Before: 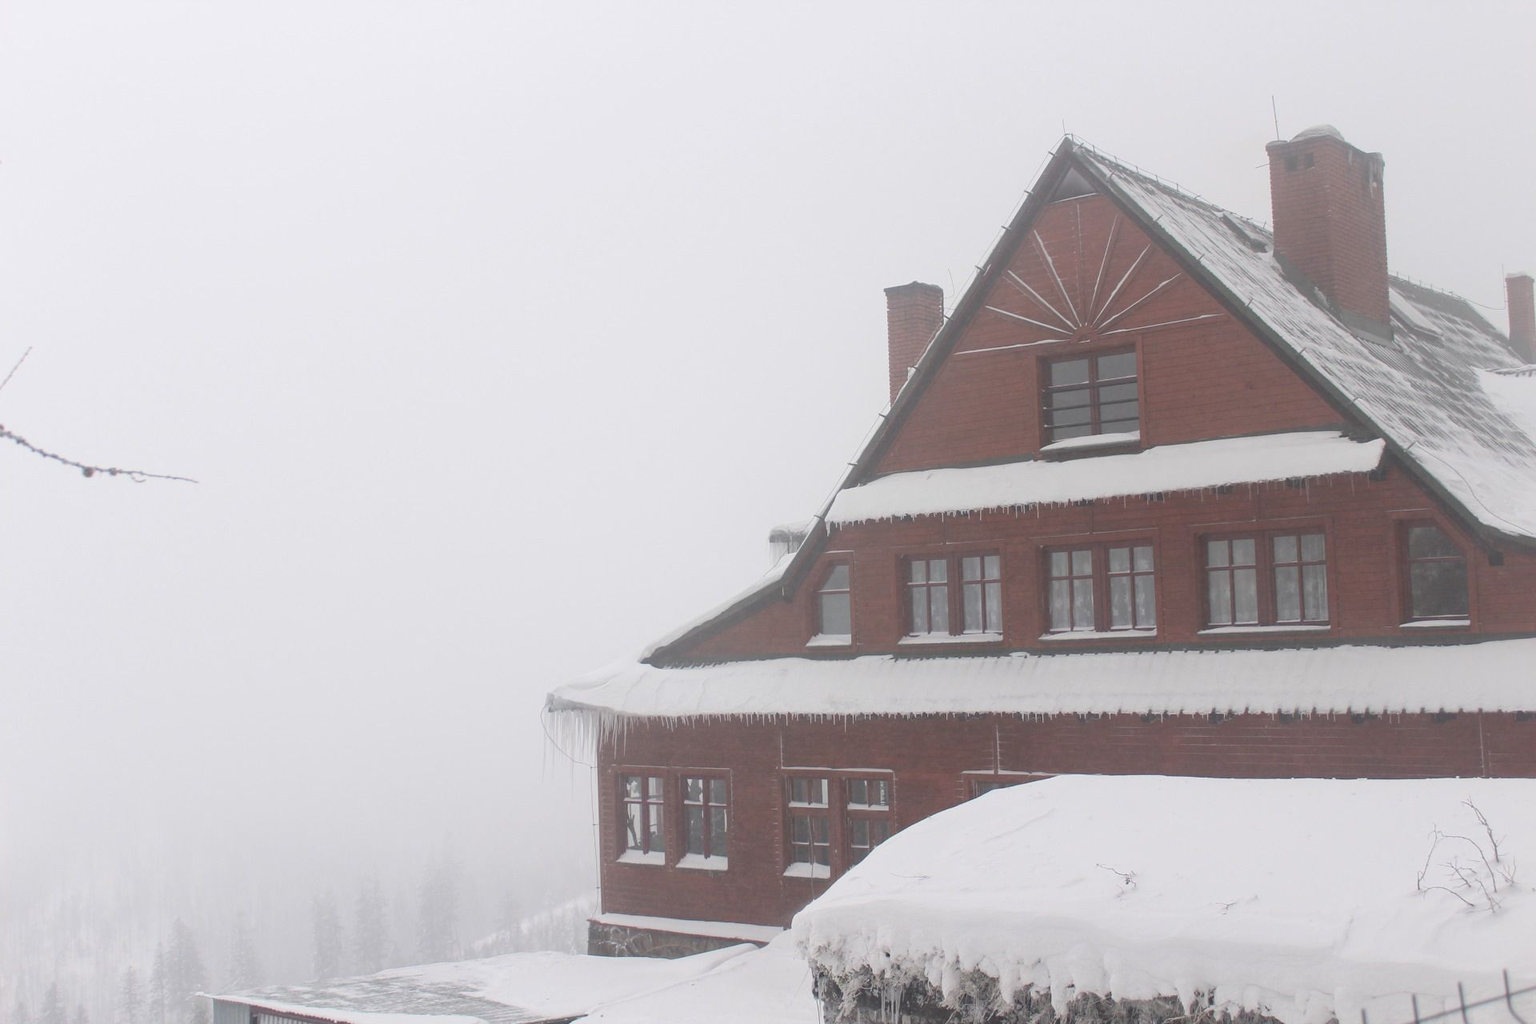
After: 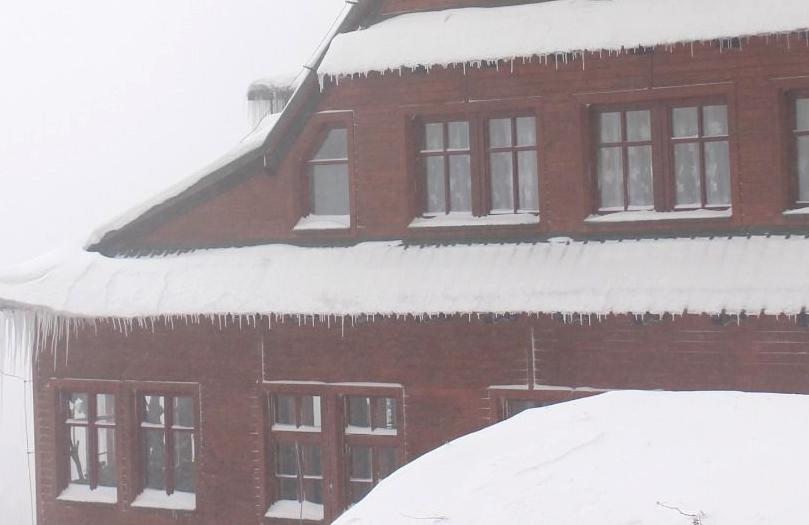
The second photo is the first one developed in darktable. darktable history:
exposure: exposure 0.258 EV, compensate highlight preservation false
crop: left 37.221%, top 45.169%, right 20.63%, bottom 13.777%
